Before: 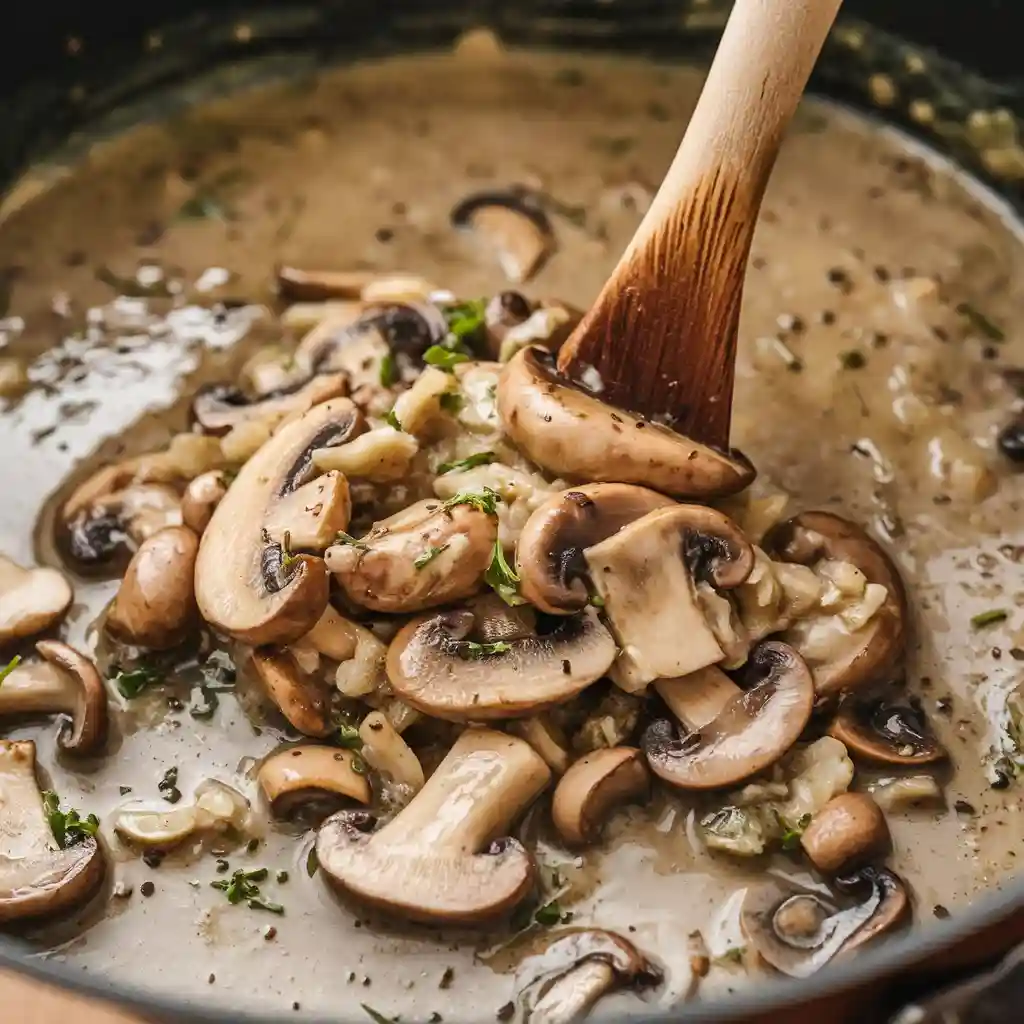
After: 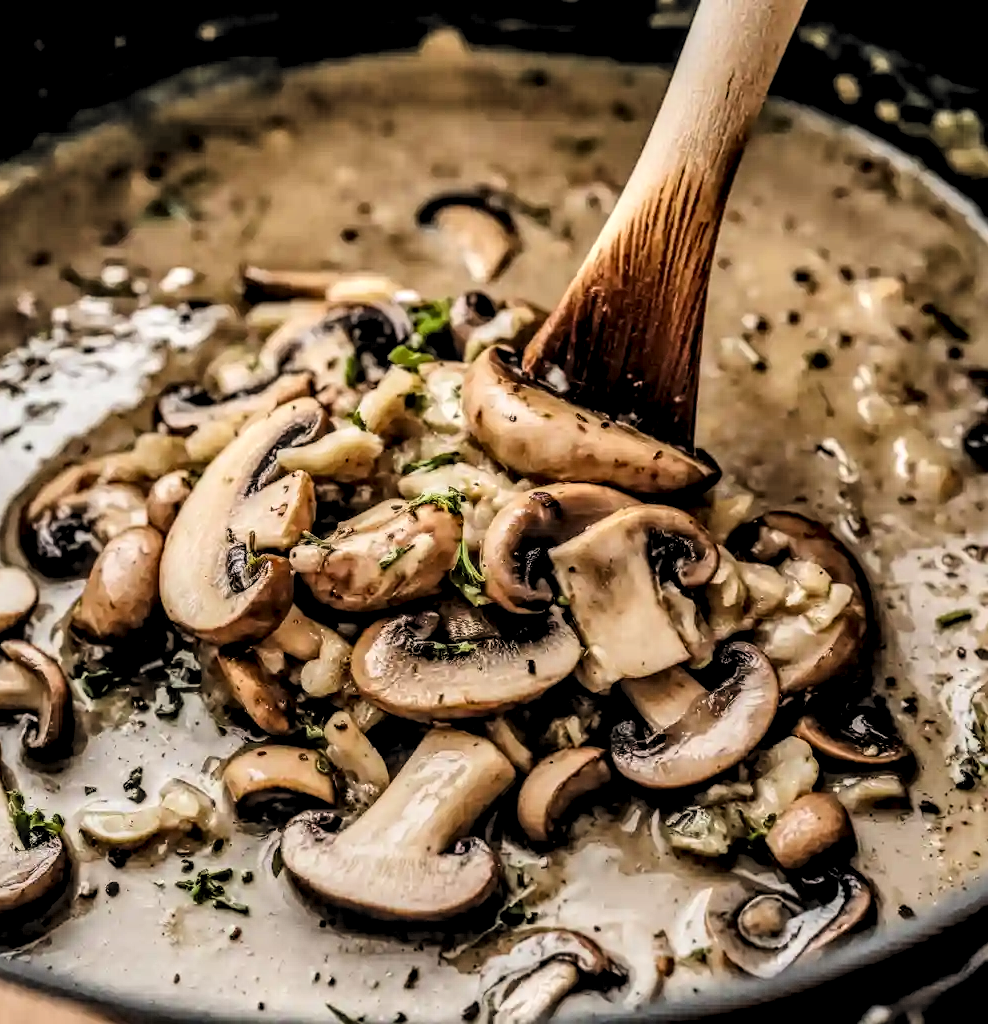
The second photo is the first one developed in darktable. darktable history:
local contrast: highlights 11%, shadows 38%, detail 183%, midtone range 0.474
tone equalizer: on, module defaults
crop and rotate: left 3.494%
filmic rgb: black relative exposure -5.11 EV, white relative exposure 4 EV, hardness 2.89, contrast 1.298, highlights saturation mix -29.83%, color science v6 (2022)
